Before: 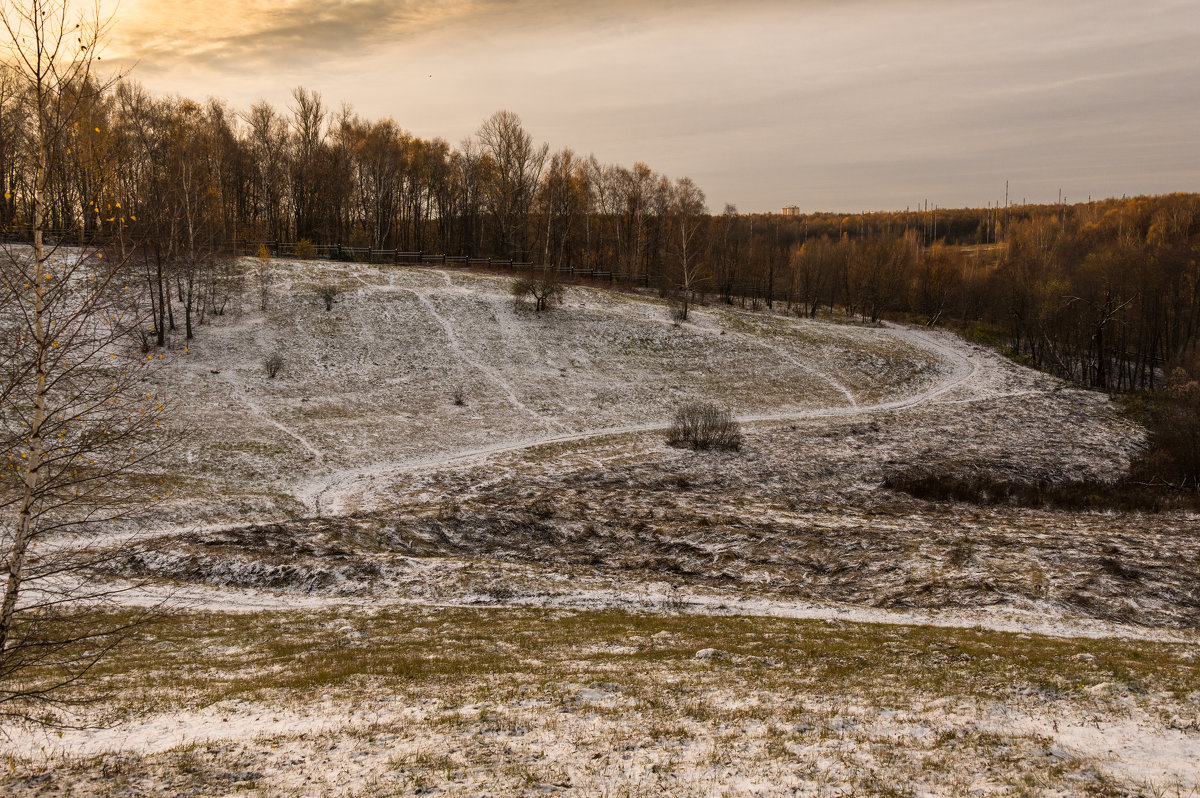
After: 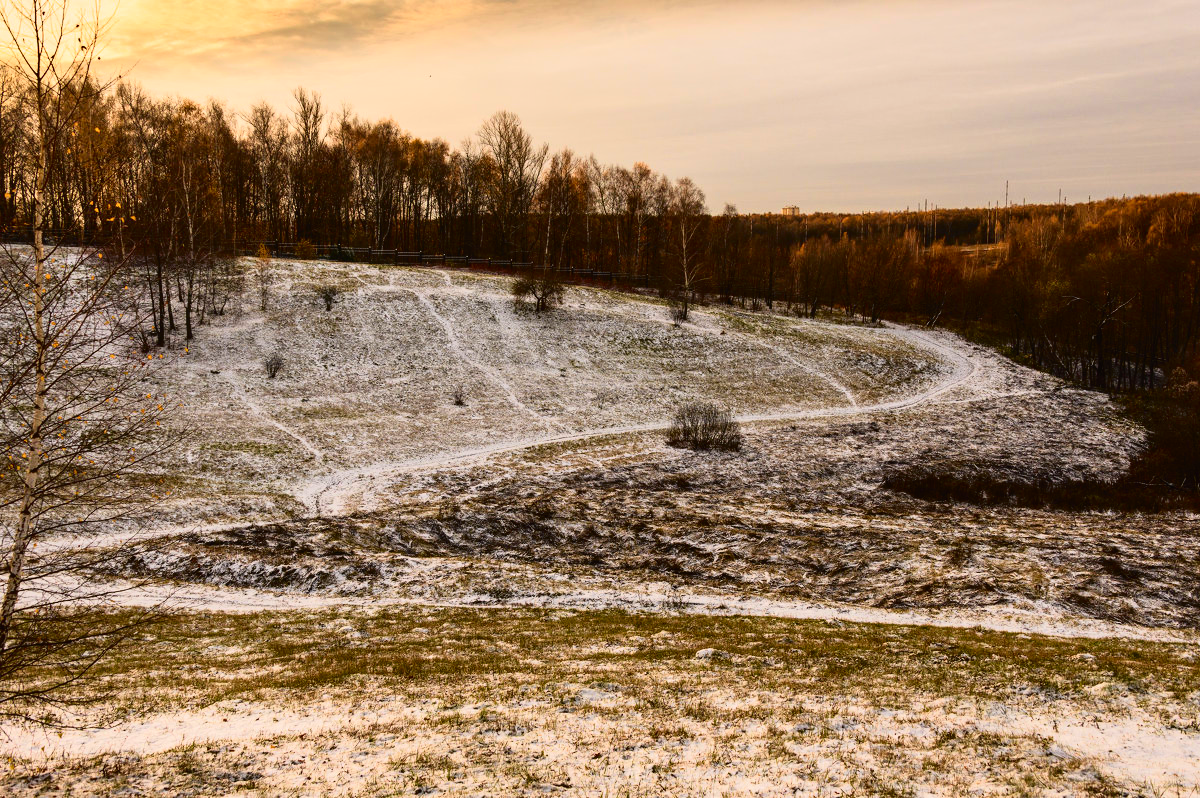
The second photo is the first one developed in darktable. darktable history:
tone curve: curves: ch0 [(0, 0.014) (0.17, 0.099) (0.398, 0.423) (0.725, 0.828) (0.872, 0.918) (1, 0.981)]; ch1 [(0, 0) (0.402, 0.36) (0.489, 0.491) (0.5, 0.503) (0.515, 0.52) (0.545, 0.572) (0.615, 0.662) (0.701, 0.725) (1, 1)]; ch2 [(0, 0) (0.42, 0.458) (0.485, 0.499) (0.503, 0.503) (0.531, 0.542) (0.561, 0.594) (0.644, 0.694) (0.717, 0.753) (1, 0.991)], color space Lab, independent channels
